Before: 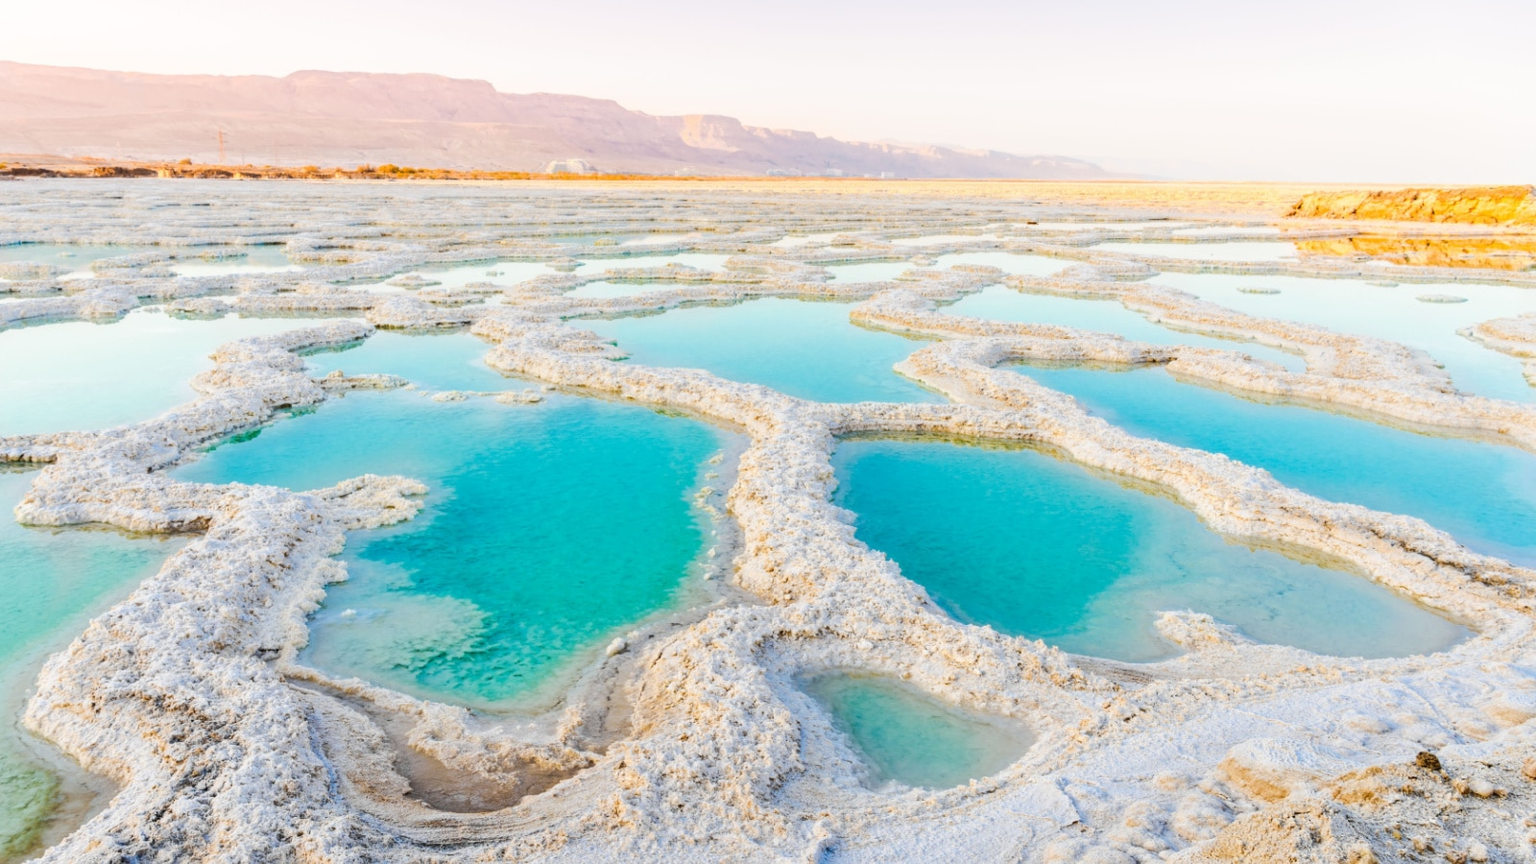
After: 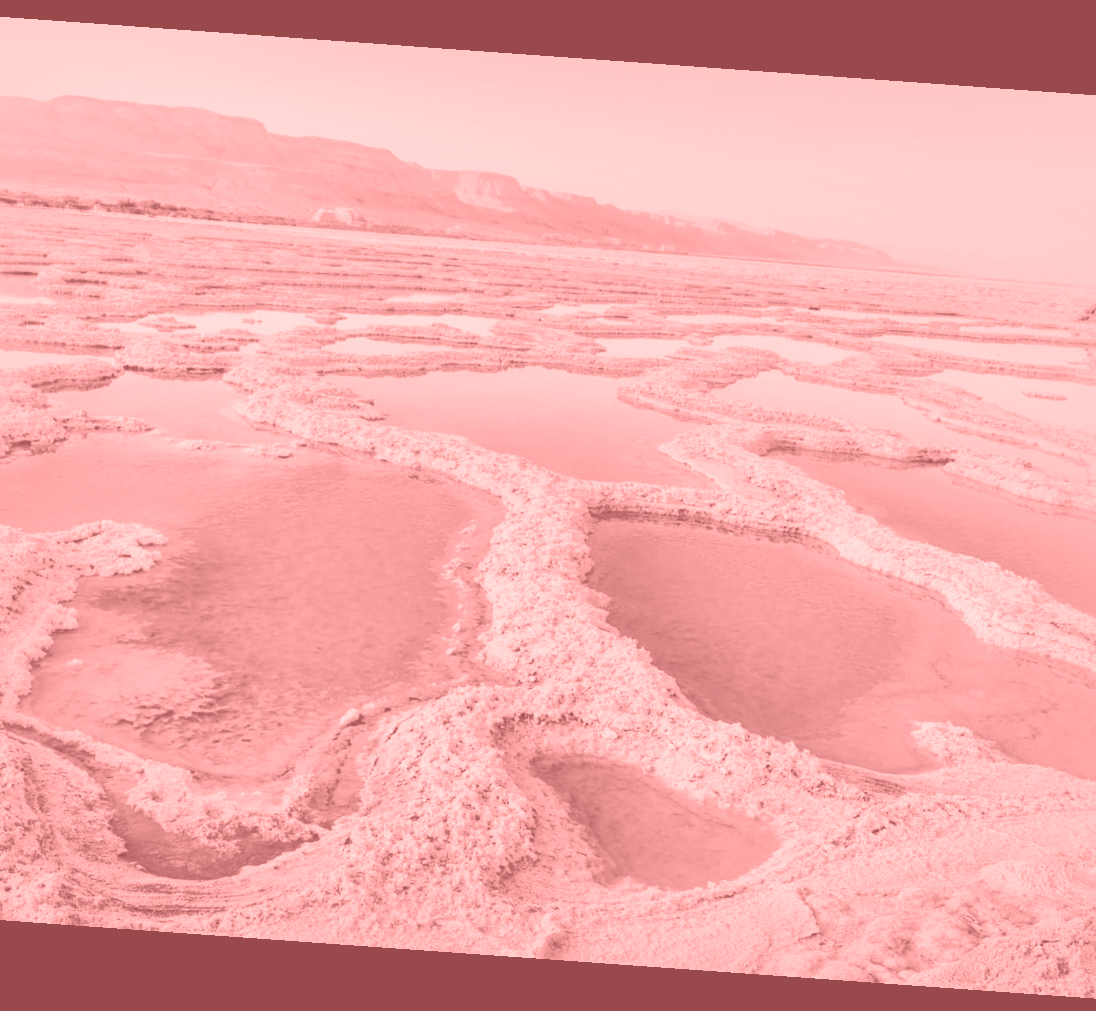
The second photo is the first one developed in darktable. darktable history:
rotate and perspective: rotation 4.1°, automatic cropping off
color correction: highlights a* -2.73, highlights b* -2.09, shadows a* 2.41, shadows b* 2.73
colorize: saturation 51%, source mix 50.67%, lightness 50.67%
crop and rotate: left 18.442%, right 15.508%
local contrast: mode bilateral grid, contrast 44, coarseness 69, detail 214%, midtone range 0.2
